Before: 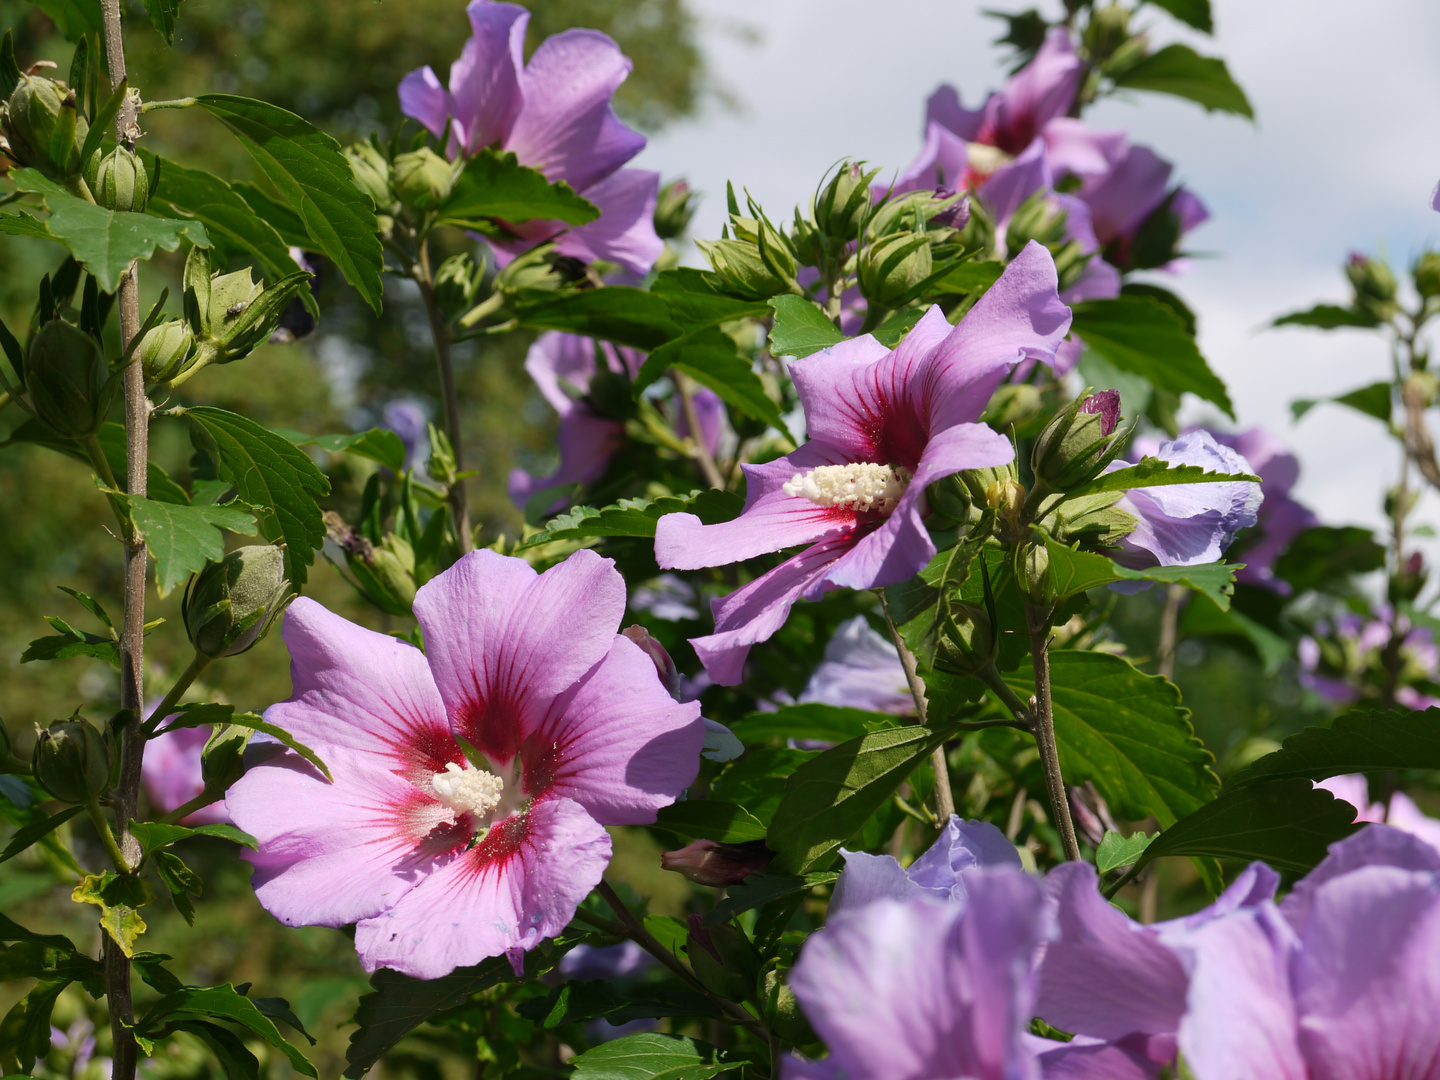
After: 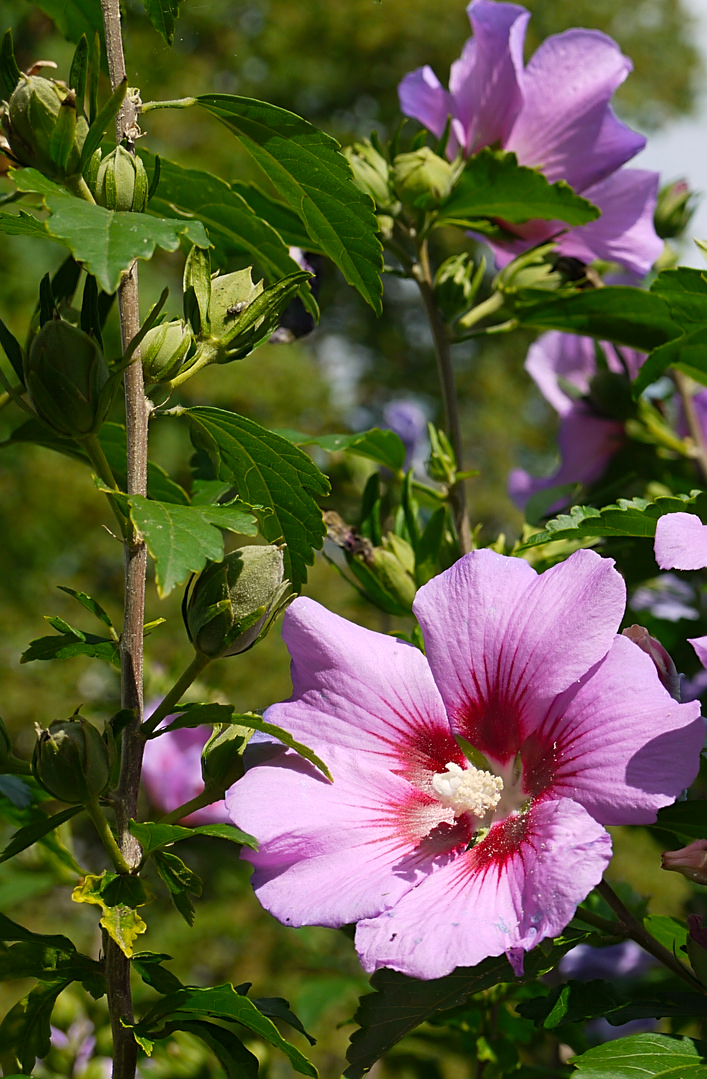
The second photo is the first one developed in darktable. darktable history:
color balance: output saturation 110%
exposure: exposure -0.153 EV, compensate highlight preservation false
levels: mode automatic, black 0.023%, white 99.97%, levels [0.062, 0.494, 0.925]
sharpen: on, module defaults
crop and rotate: left 0%, top 0%, right 50.845%
